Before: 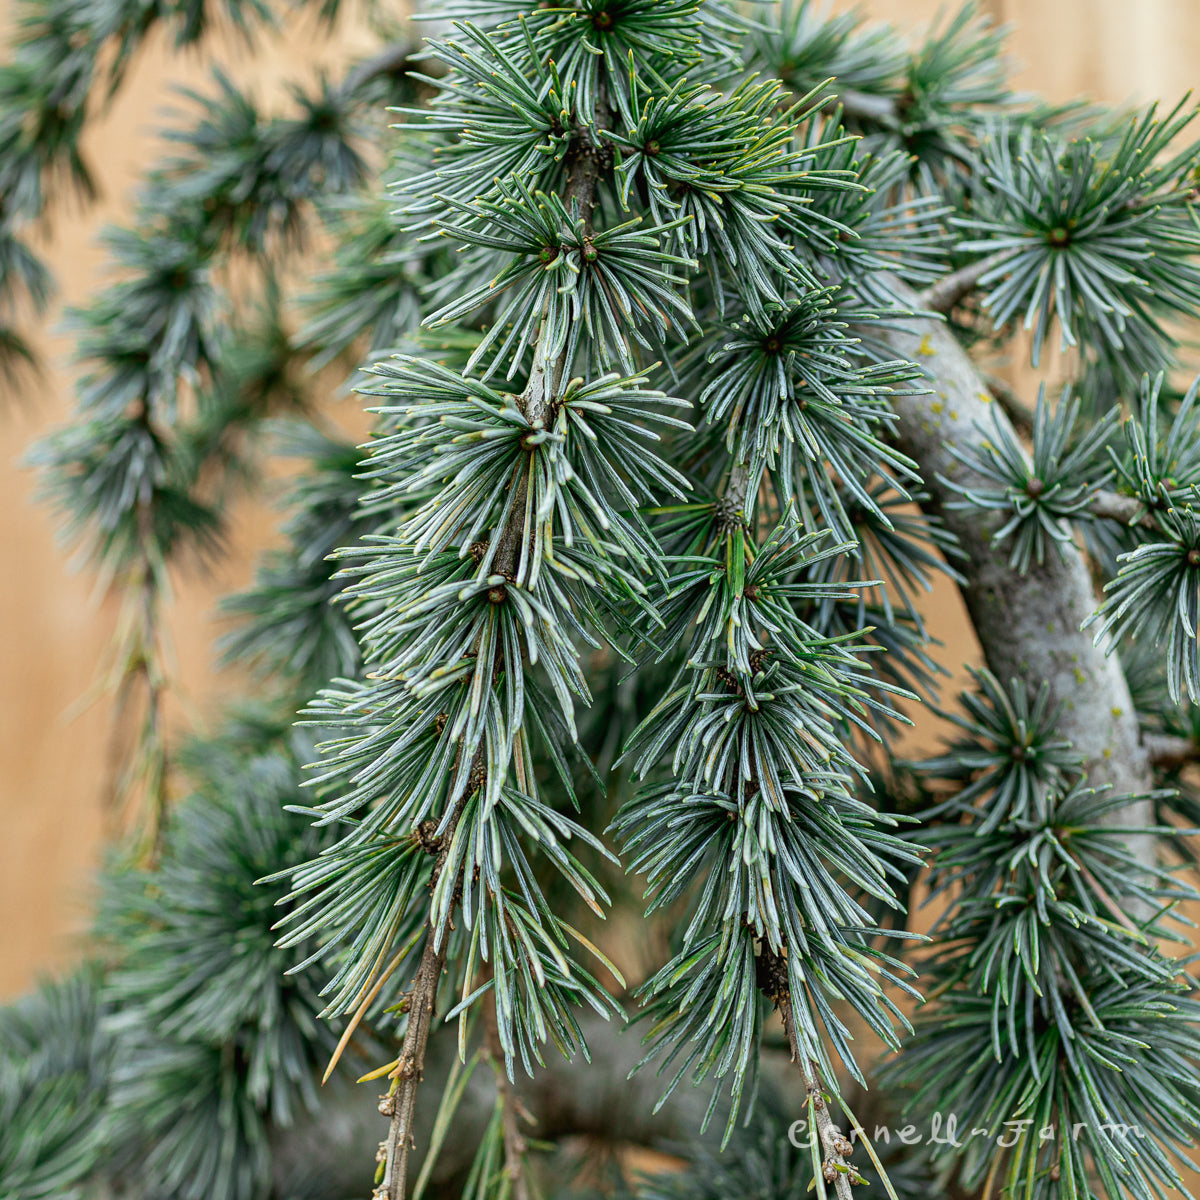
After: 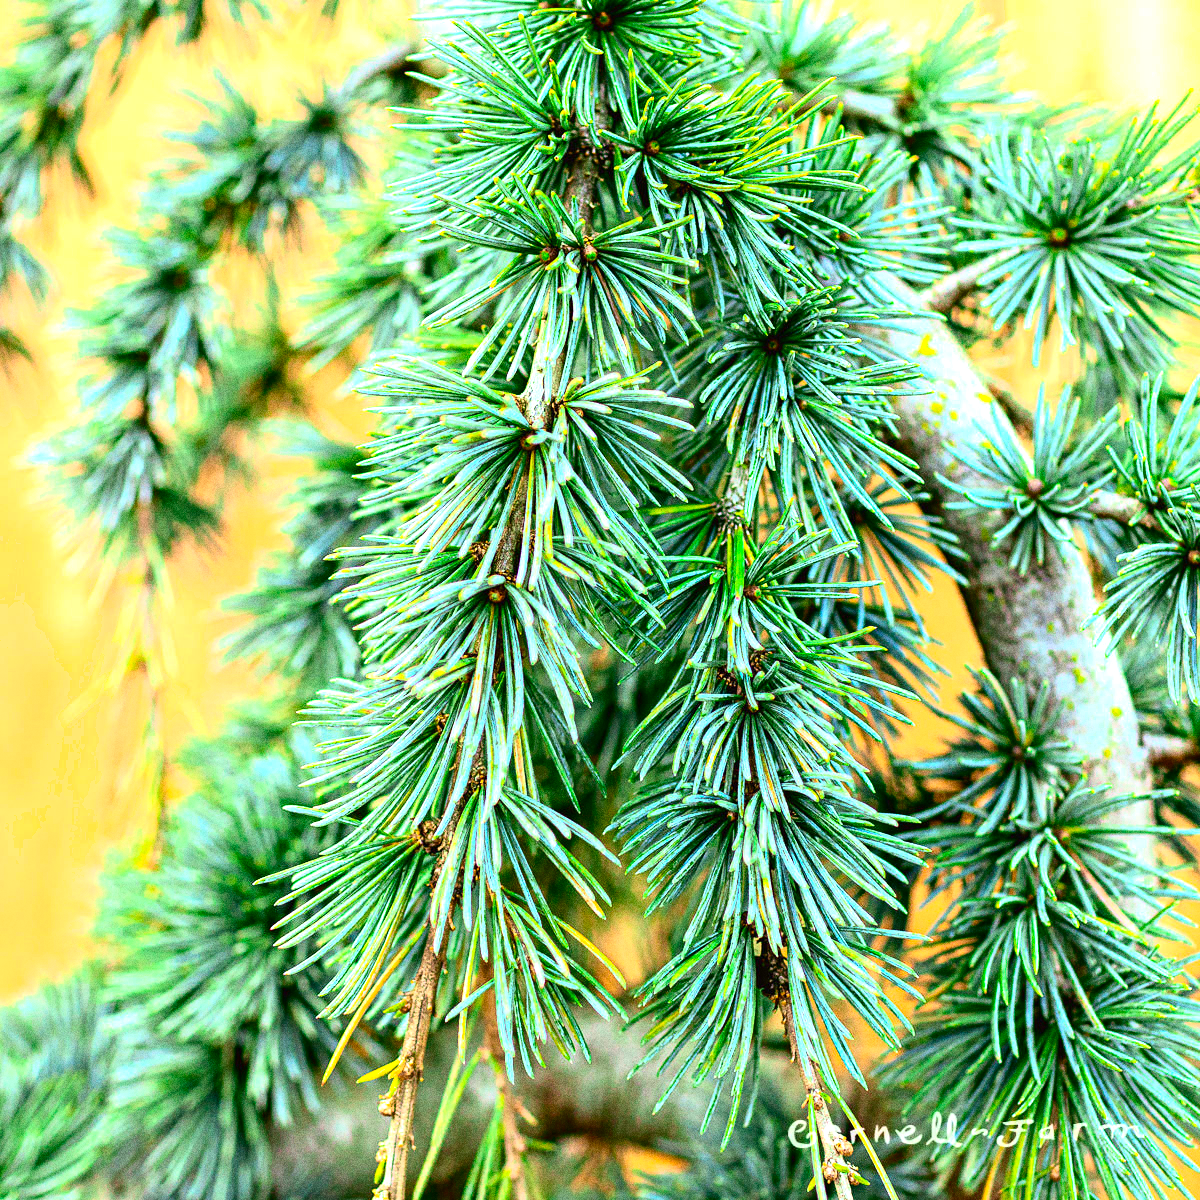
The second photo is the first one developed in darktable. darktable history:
grain: coarseness 0.09 ISO, strength 40%
shadows and highlights: shadows -70, highlights 35, soften with gaussian
color balance rgb: linear chroma grading › shadows -10%, linear chroma grading › global chroma 20%, perceptual saturation grading › global saturation 15%, perceptual brilliance grading › global brilliance 30%, perceptual brilliance grading › highlights 12%, perceptual brilliance grading › mid-tones 24%, global vibrance 20%
tone curve: curves: ch0 [(0, 0) (0.091, 0.077) (0.389, 0.458) (0.745, 0.82) (0.844, 0.908) (0.909, 0.942) (1, 0.973)]; ch1 [(0, 0) (0.437, 0.404) (0.5, 0.5) (0.529, 0.556) (0.58, 0.603) (0.616, 0.649) (1, 1)]; ch2 [(0, 0) (0.442, 0.415) (0.5, 0.5) (0.535, 0.557) (0.585, 0.62) (1, 1)], color space Lab, independent channels, preserve colors none
white balance: emerald 1
